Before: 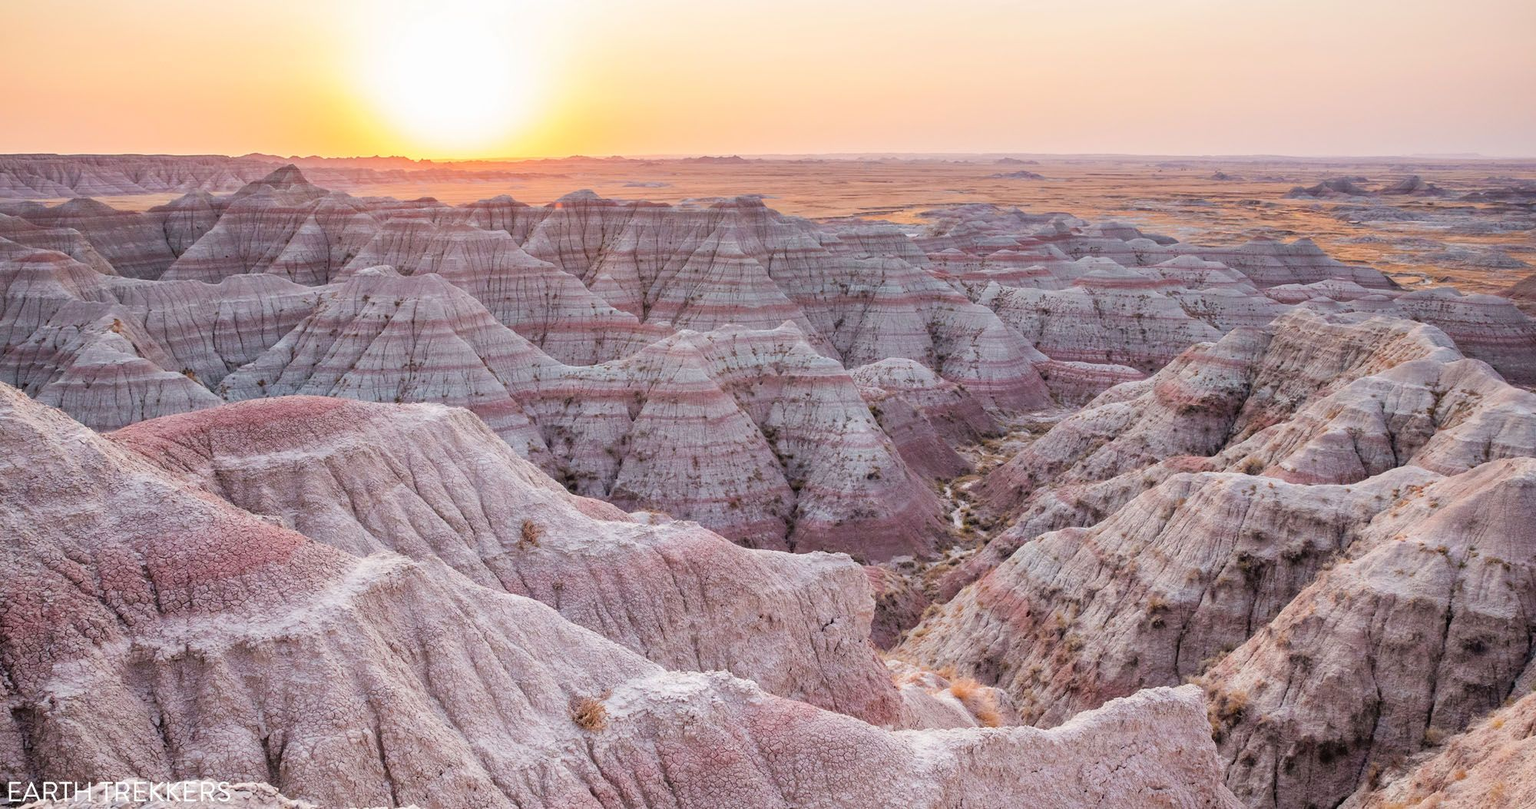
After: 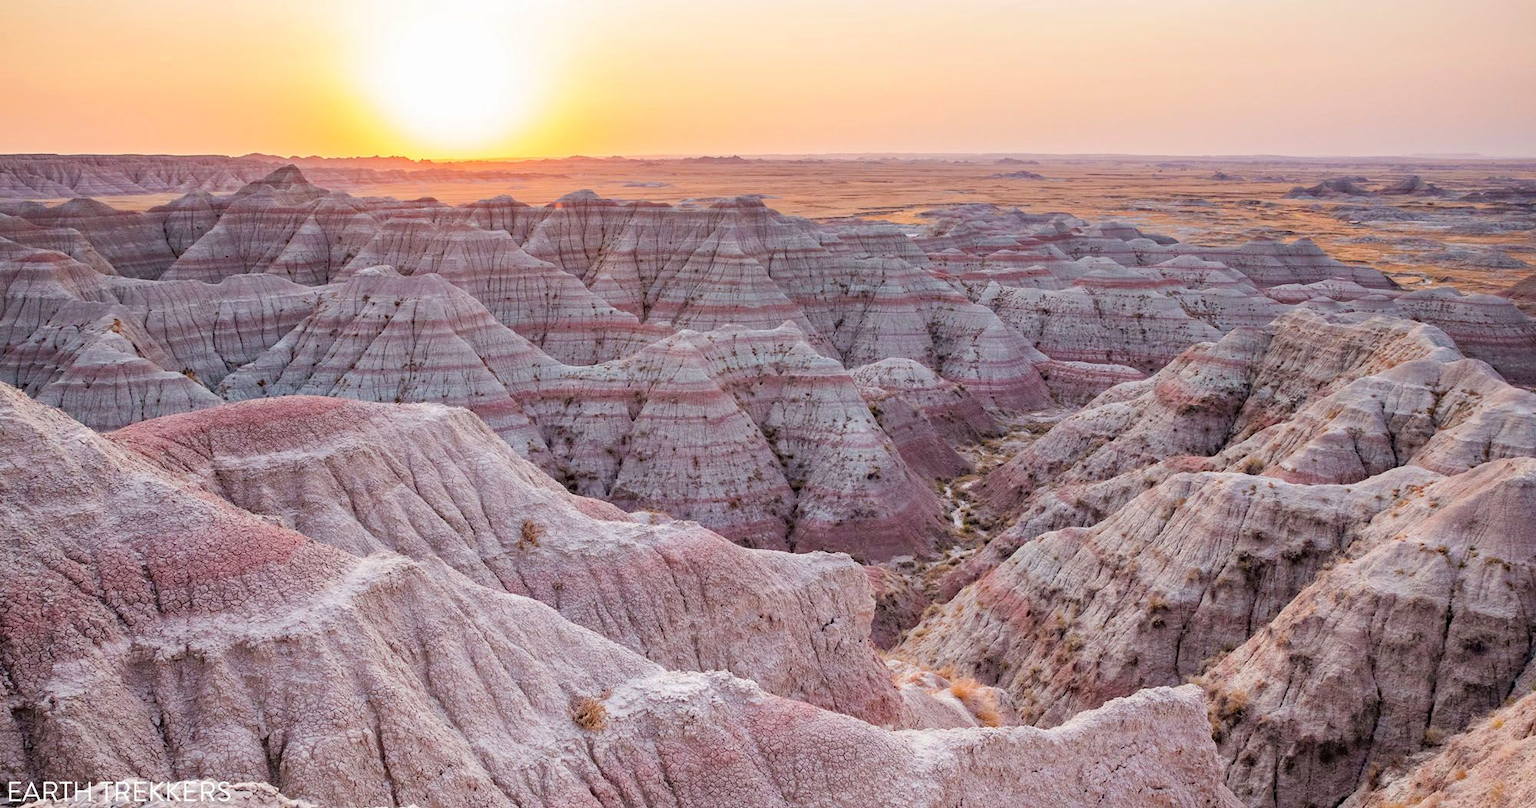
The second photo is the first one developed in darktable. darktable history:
haze removal: compatibility mode true, adaptive false
contrast equalizer: y [[0.5 ×6], [0.5 ×6], [0.5, 0.5, 0.501, 0.545, 0.707, 0.863], [0 ×6], [0 ×6]]
